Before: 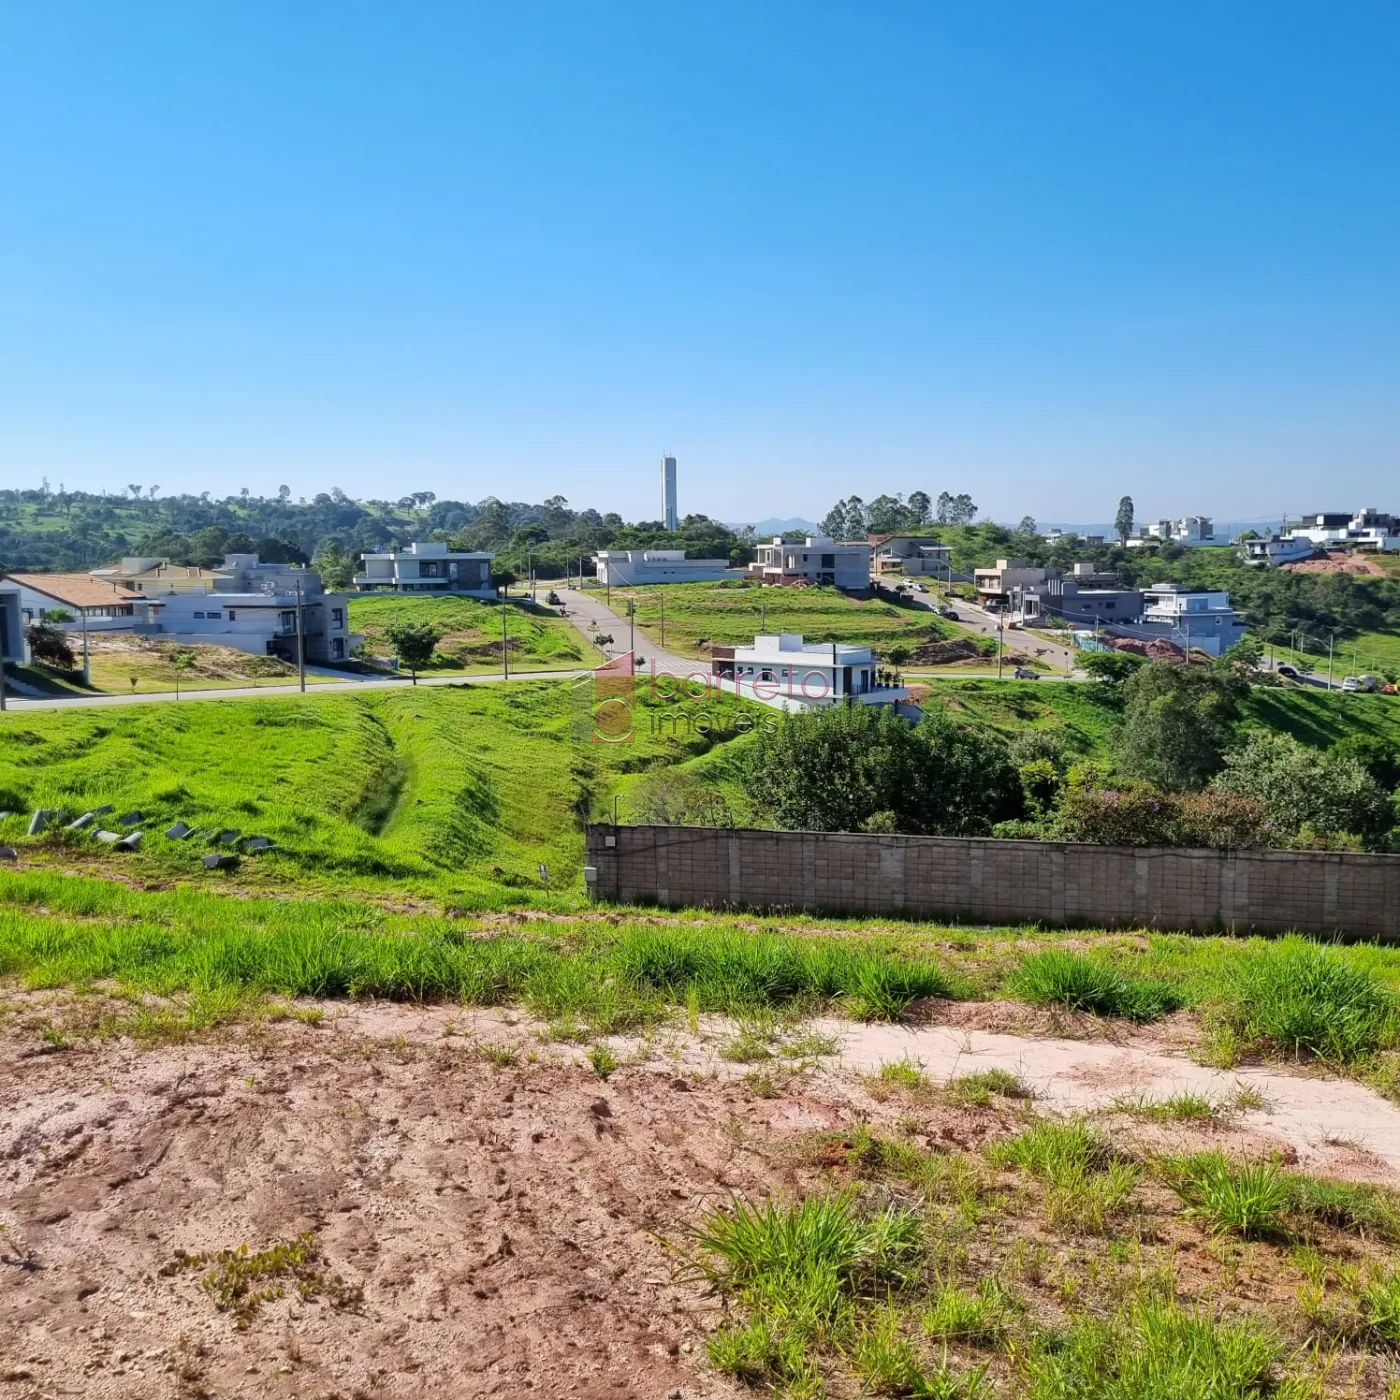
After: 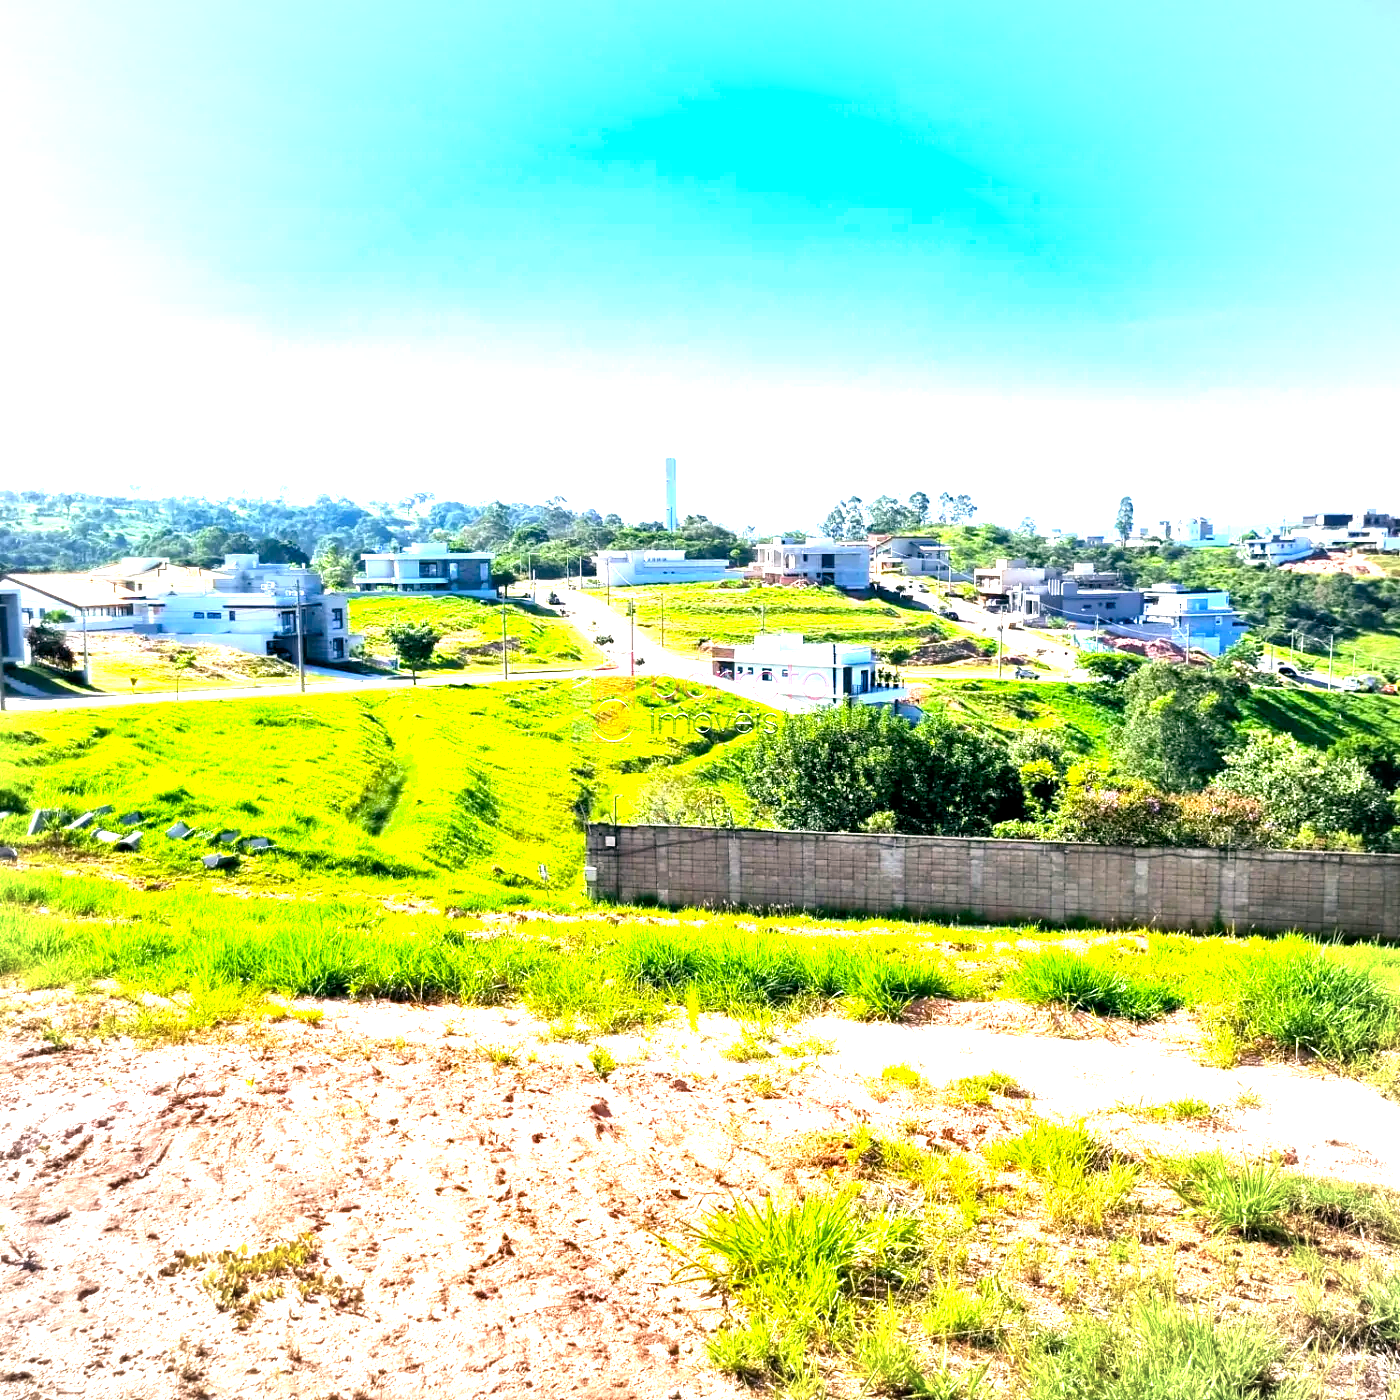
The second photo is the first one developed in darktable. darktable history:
exposure: black level correction 0.001, exposure 1.854 EV, compensate exposure bias true, compensate highlight preservation false
color balance rgb: shadows lift › chroma 2.001%, shadows lift › hue 221.32°, global offset › luminance -0.318%, global offset › chroma 0.106%, global offset › hue 164.82°, perceptual saturation grading › global saturation 29.827%, contrast 15.403%
vignetting: fall-off radius 61.07%, brightness -0.286
